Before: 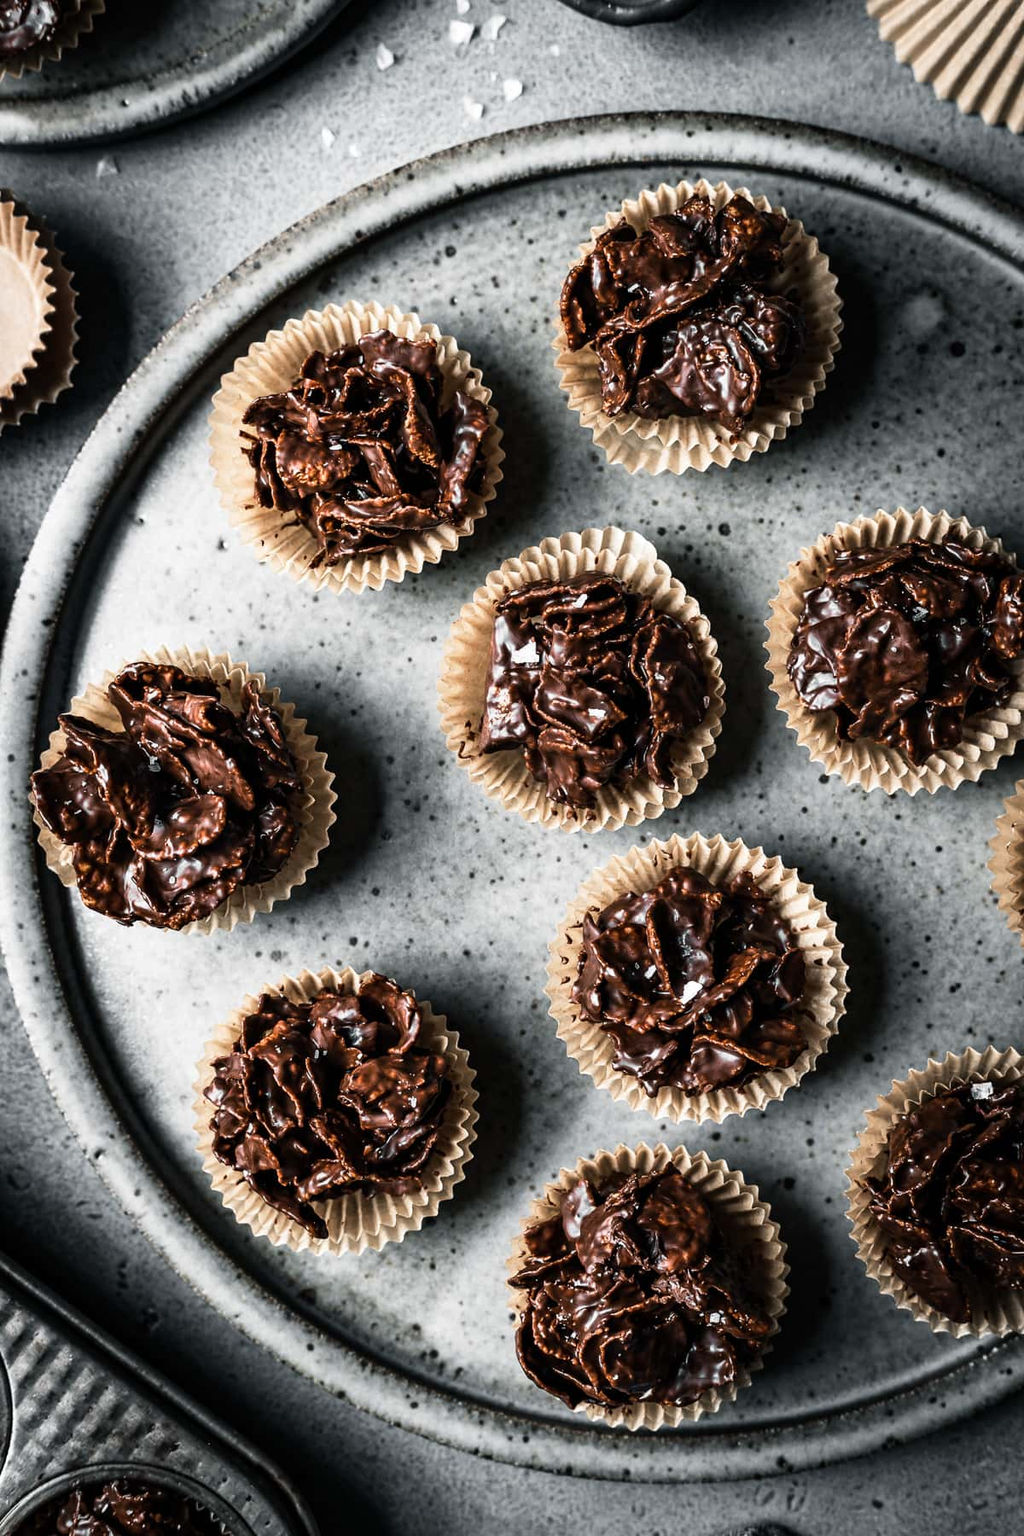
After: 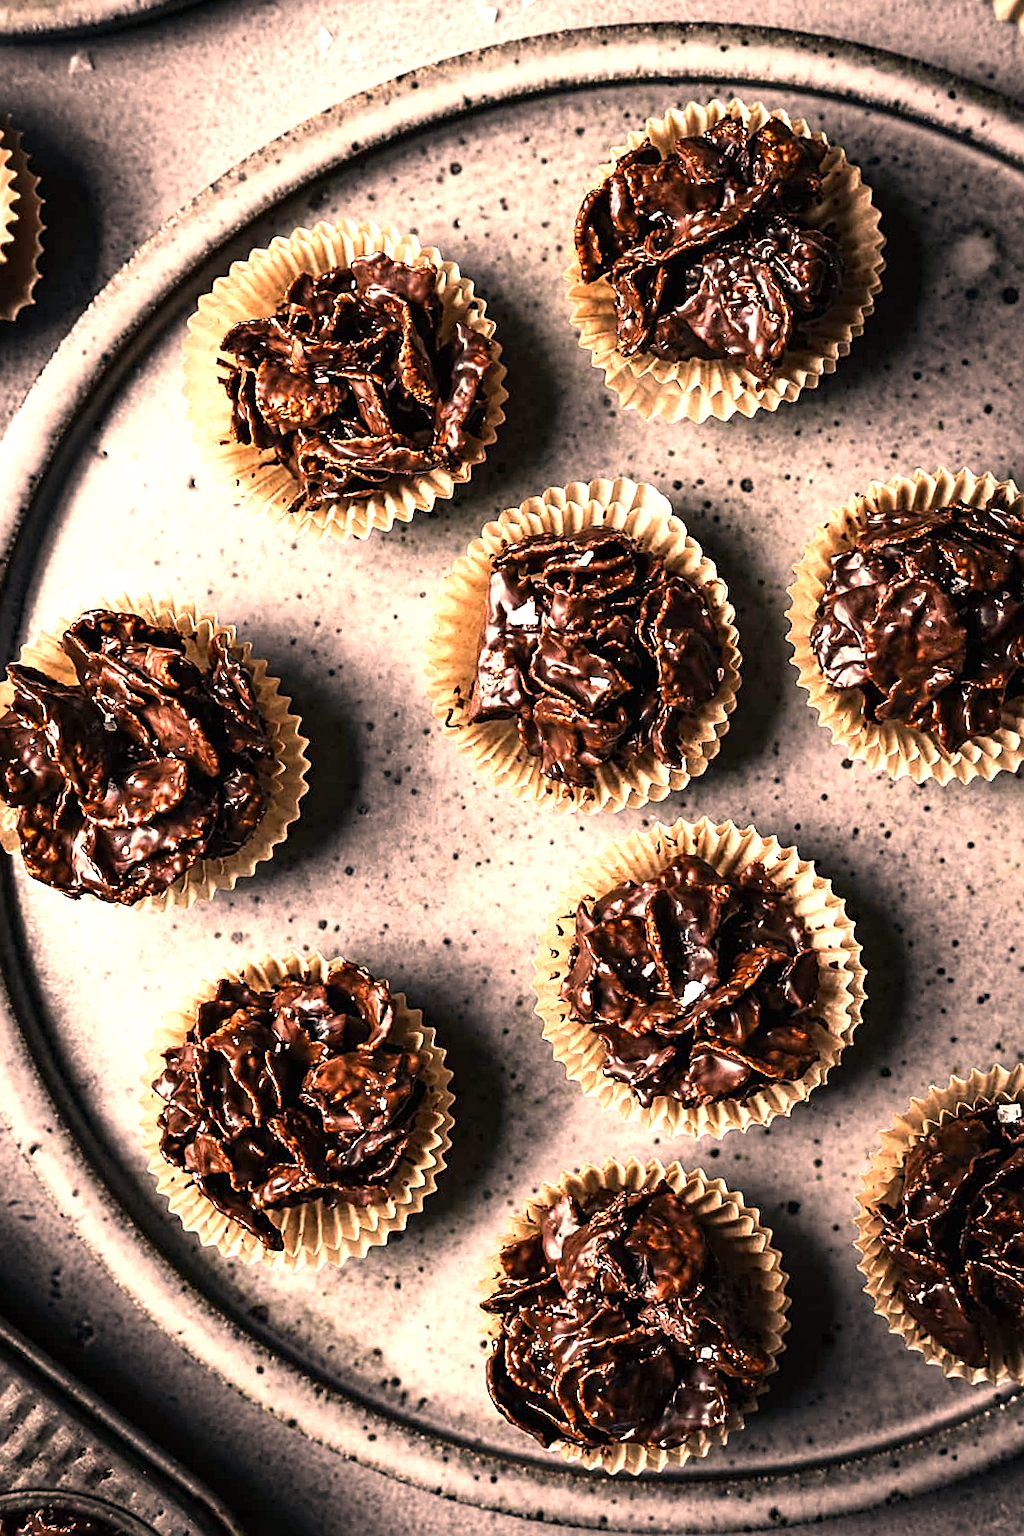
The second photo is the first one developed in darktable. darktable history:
color correction: highlights a* 22.14, highlights b* 22.45
crop and rotate: angle -1.97°, left 3.091%, top 4.069%, right 1.4%, bottom 0.53%
exposure: black level correction 0, exposure 0.7 EV, compensate exposure bias true, compensate highlight preservation false
sharpen: on, module defaults
